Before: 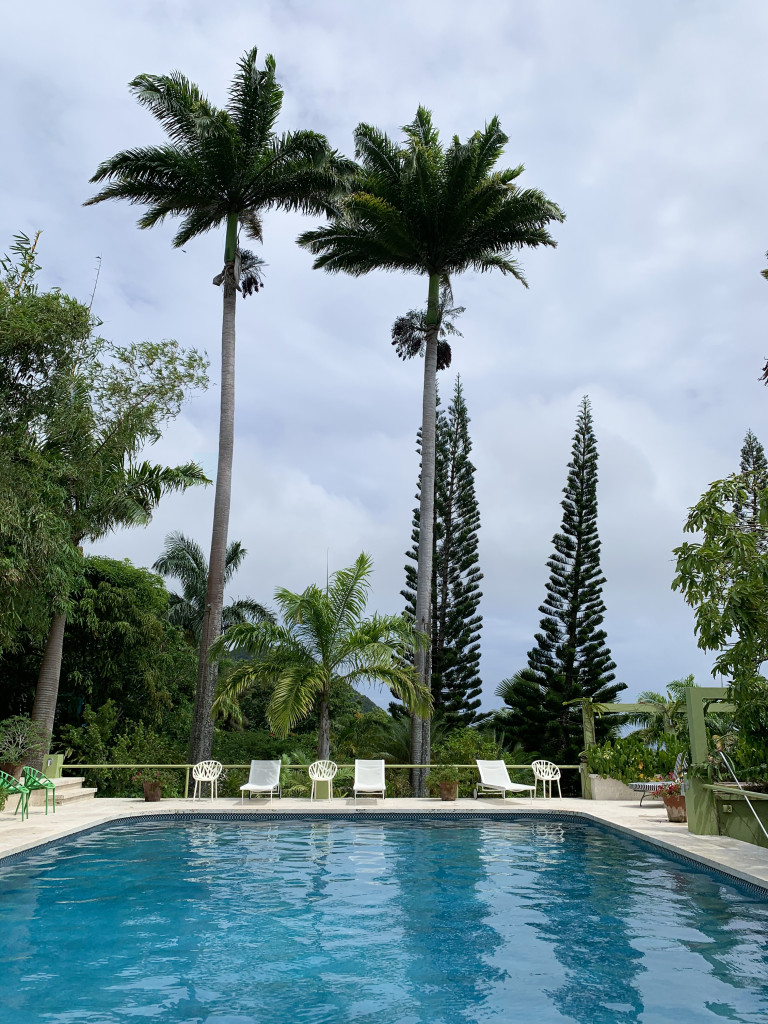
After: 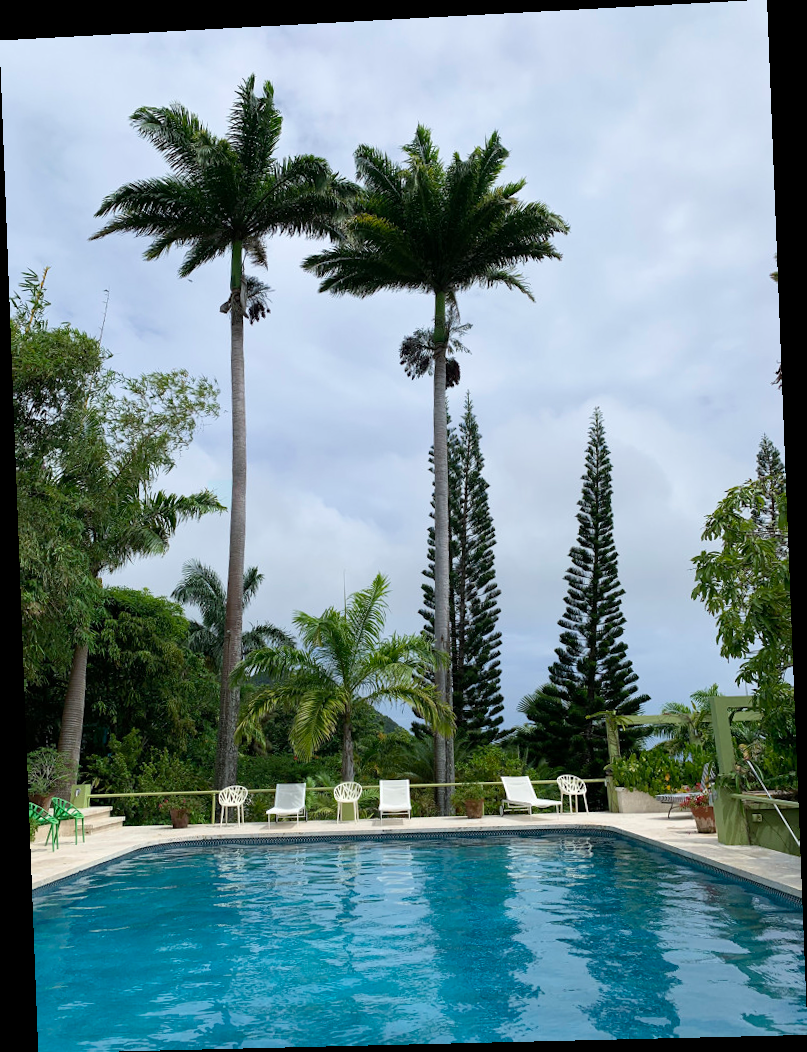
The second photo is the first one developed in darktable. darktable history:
tone equalizer: on, module defaults
rotate and perspective: rotation -2.22°, lens shift (horizontal) -0.022, automatic cropping off
